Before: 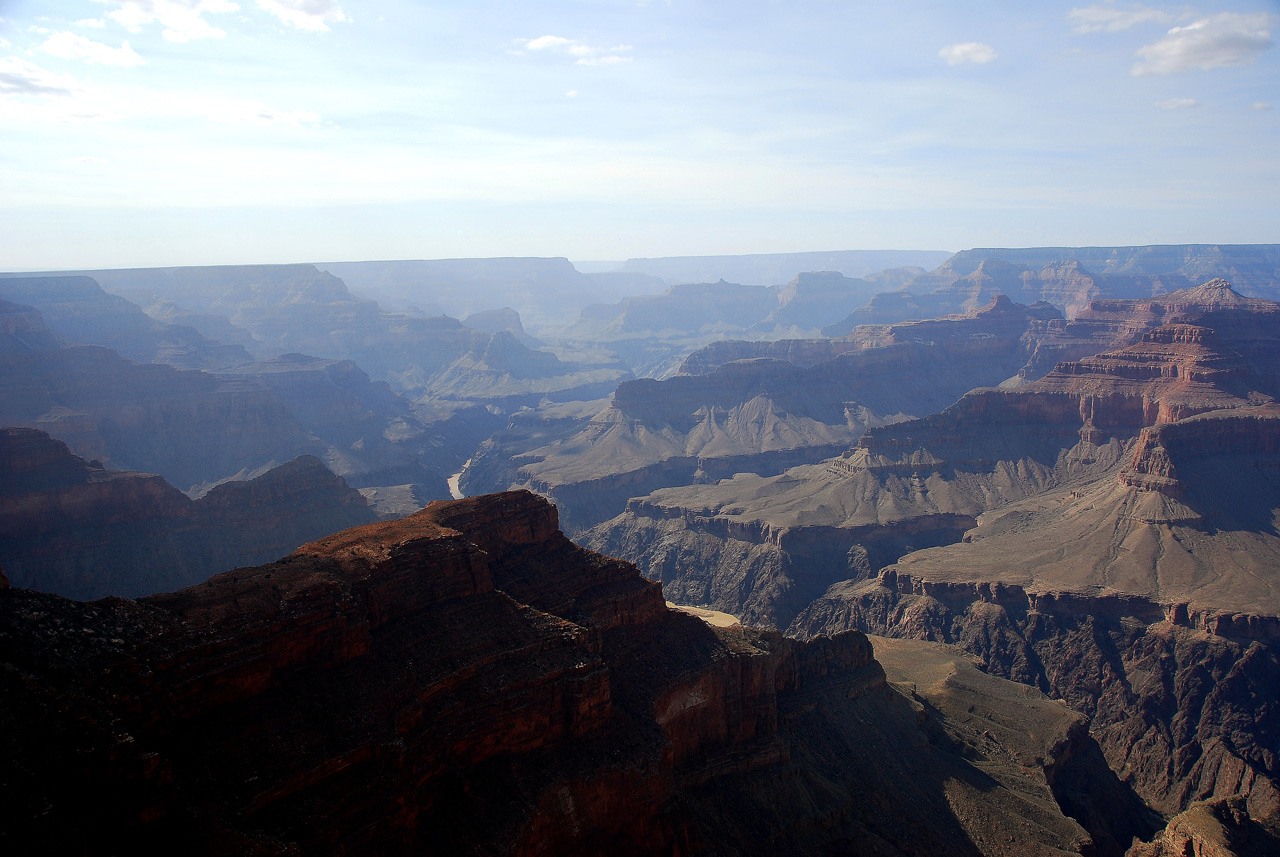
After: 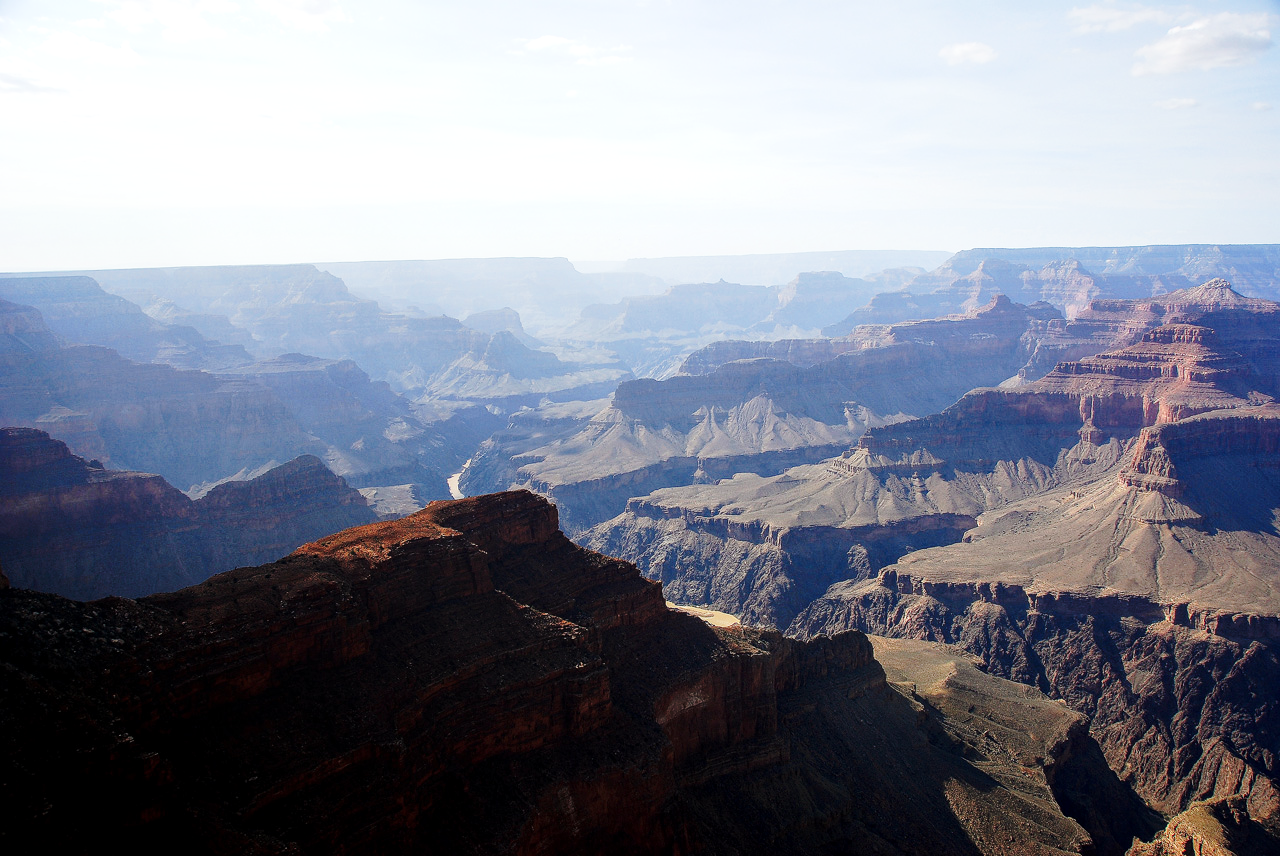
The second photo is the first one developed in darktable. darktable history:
local contrast: on, module defaults
crop: bottom 0.055%
base curve: curves: ch0 [(0, 0) (0.028, 0.03) (0.121, 0.232) (0.46, 0.748) (0.859, 0.968) (1, 1)], preserve colors none
